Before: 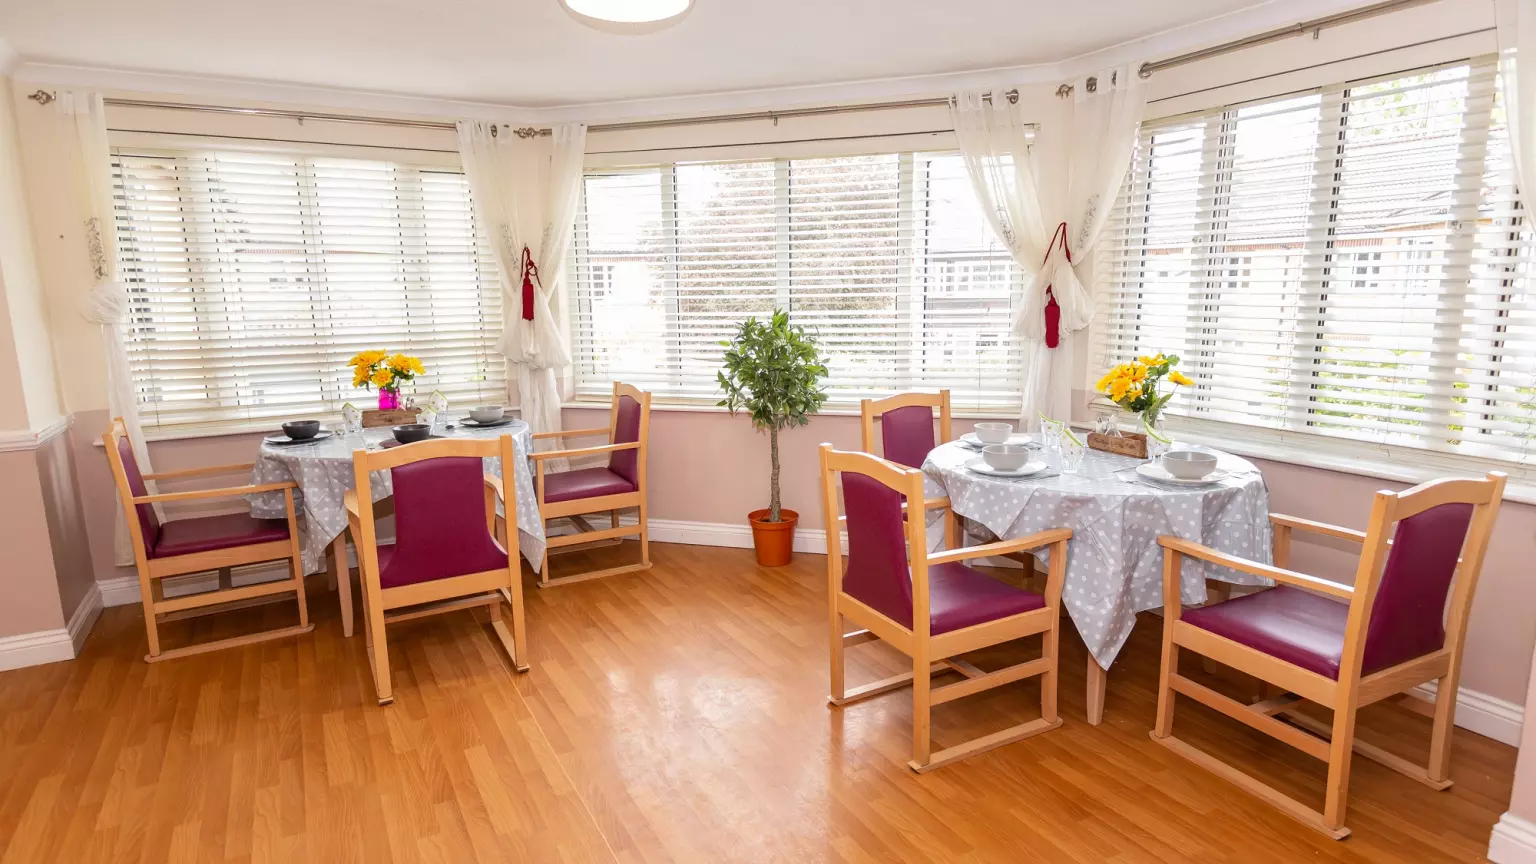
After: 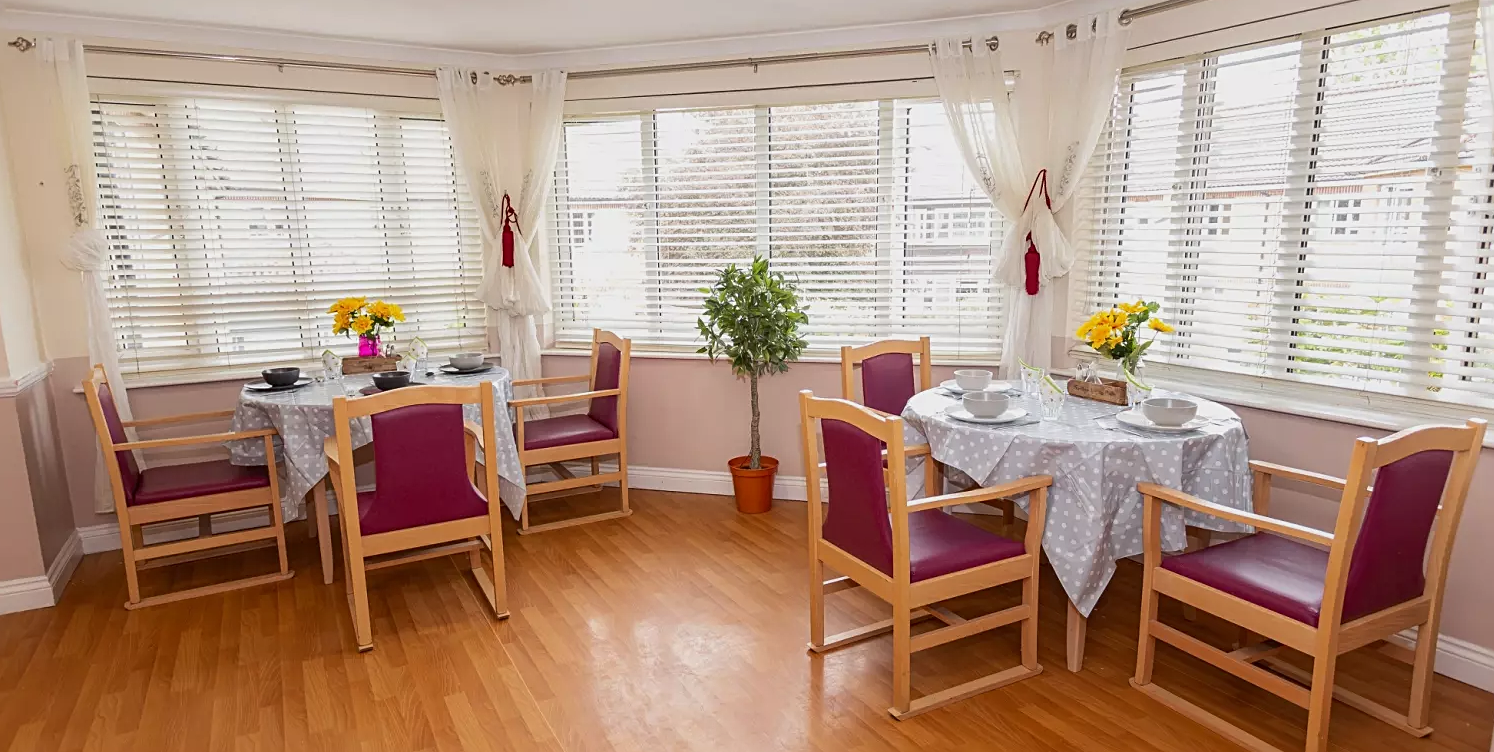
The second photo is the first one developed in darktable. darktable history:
crop: left 1.337%, top 6.191%, right 1.373%, bottom 6.66%
sharpen: radius 2.174, amount 0.38, threshold 0.081
local contrast: mode bilateral grid, contrast 20, coarseness 51, detail 101%, midtone range 0.2
tone equalizer: -8 EV 0.275 EV, -7 EV 0.387 EV, -6 EV 0.447 EV, -5 EV 0.228 EV, -3 EV -0.256 EV, -2 EV -0.408 EV, -1 EV -0.44 EV, +0 EV -0.243 EV
